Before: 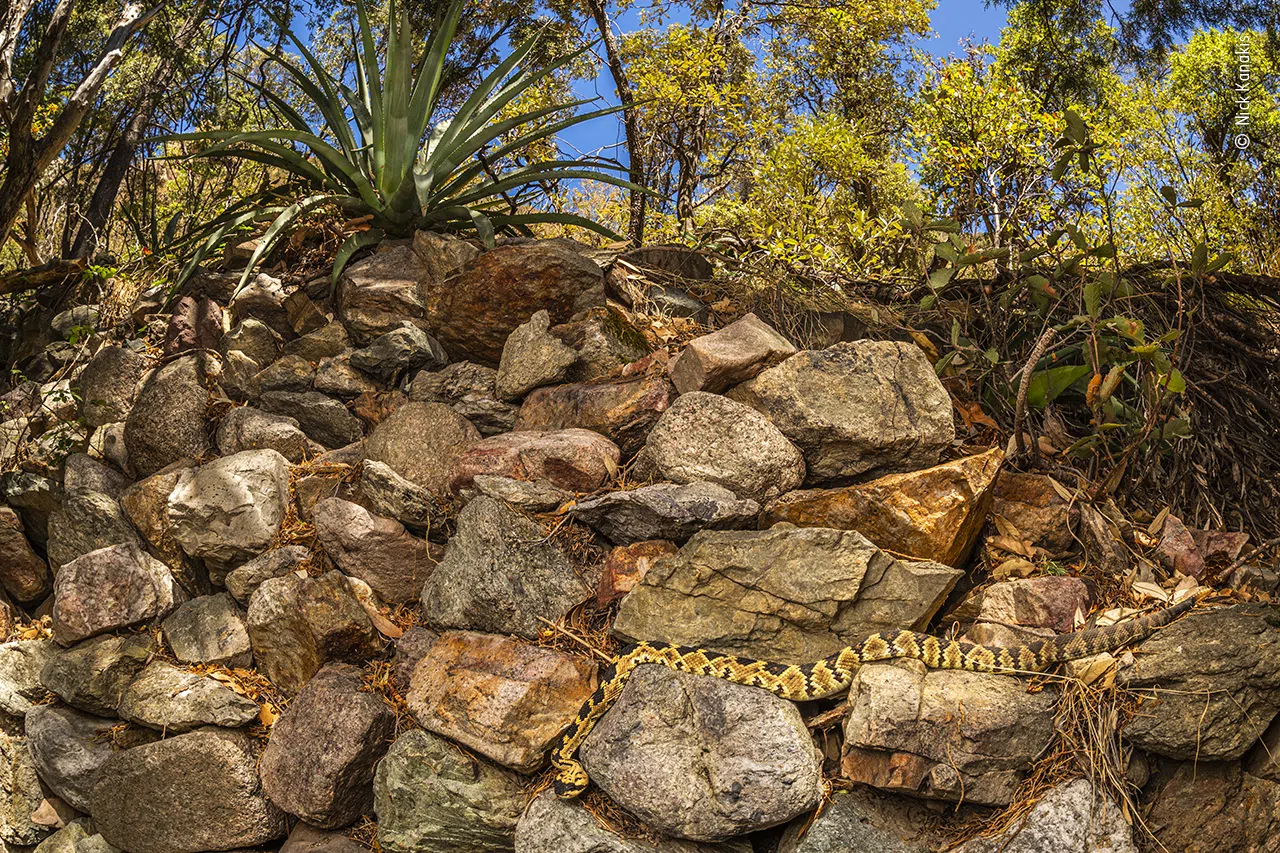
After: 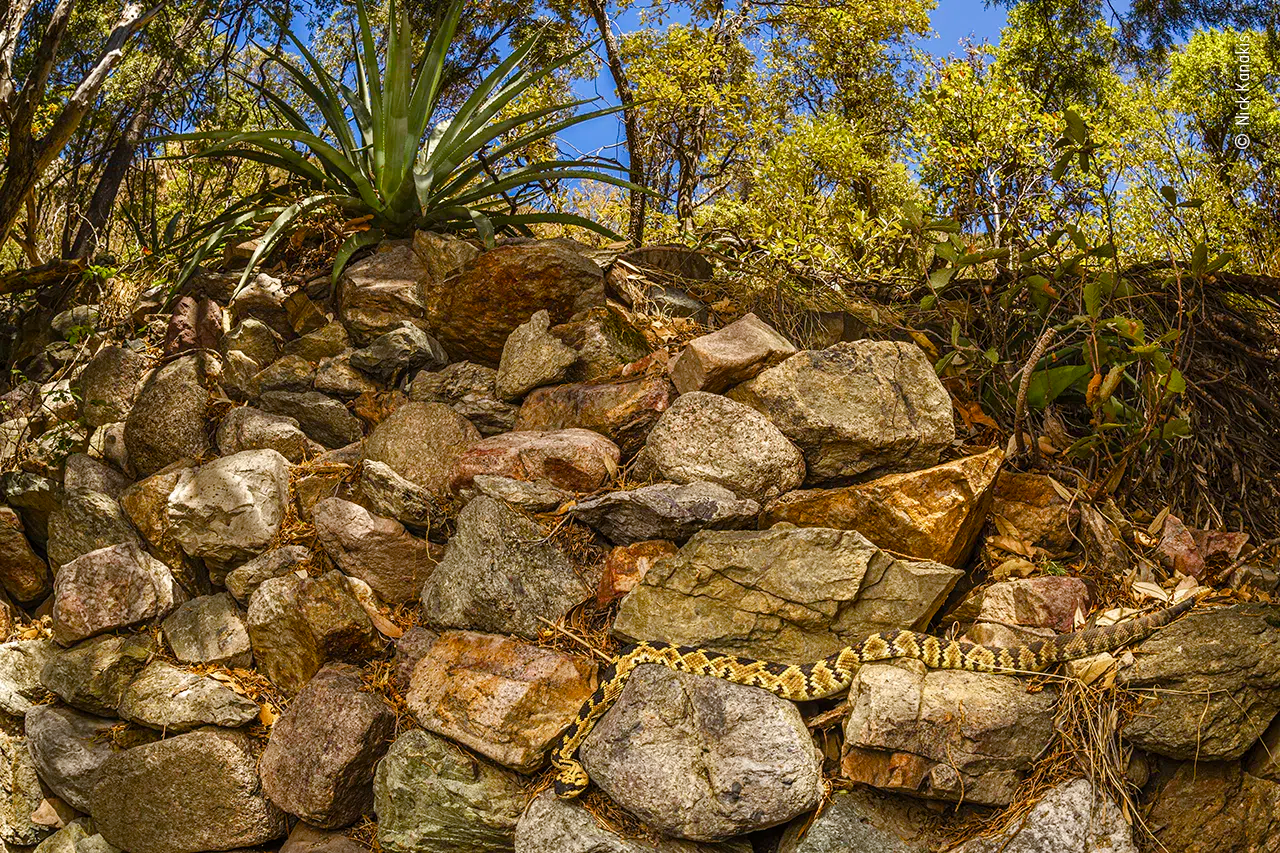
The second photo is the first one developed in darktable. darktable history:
color balance rgb: perceptual saturation grading › global saturation 20%, perceptual saturation grading › highlights -25.692%, perceptual saturation grading › shadows 49.815%
